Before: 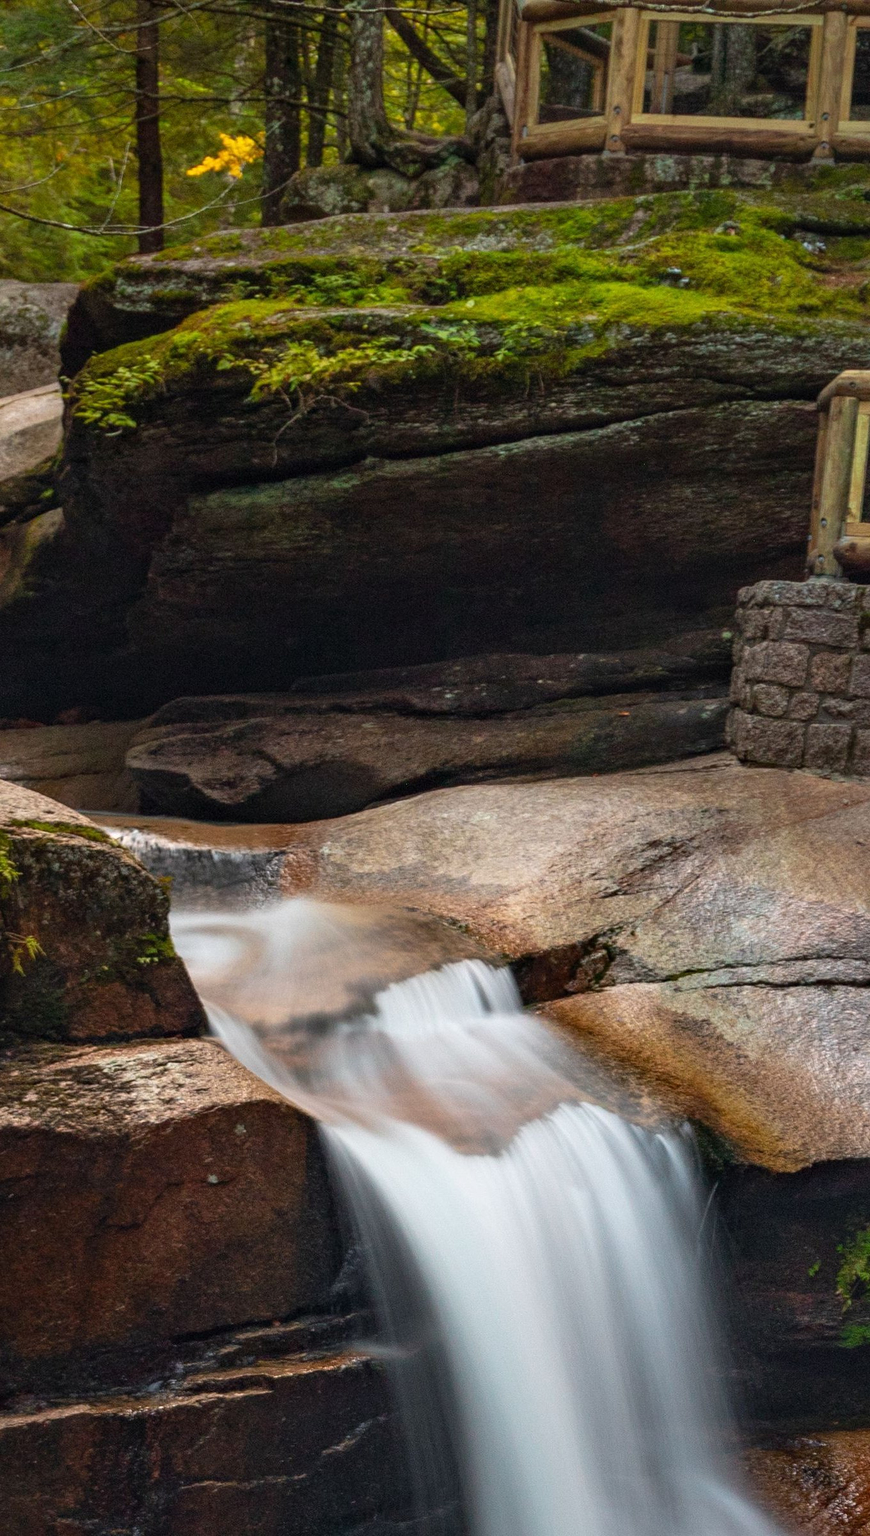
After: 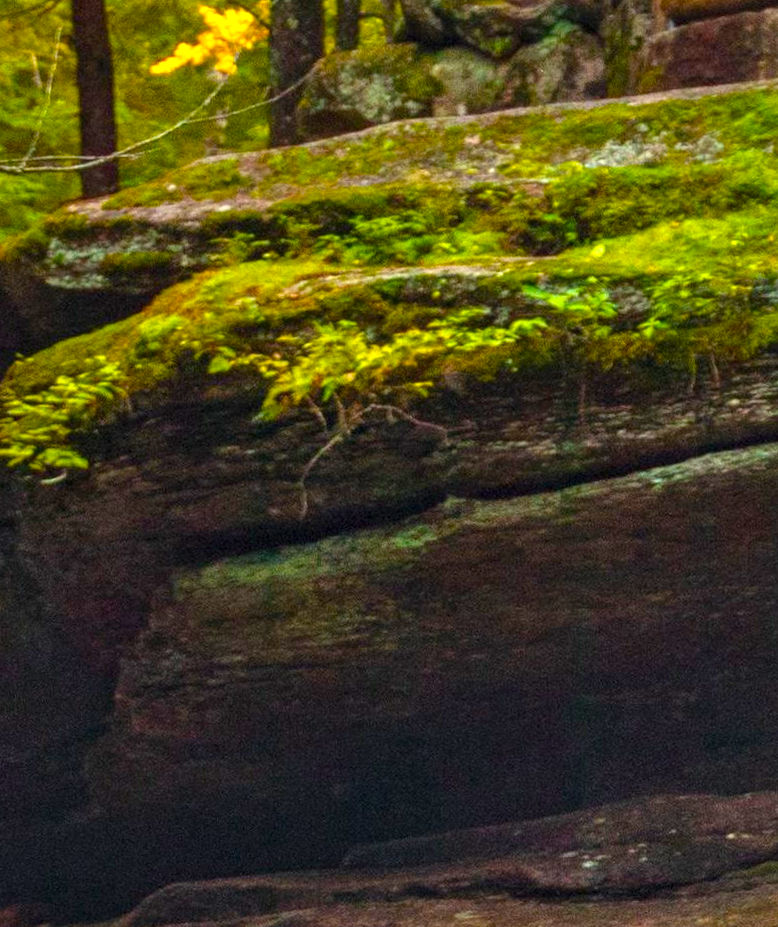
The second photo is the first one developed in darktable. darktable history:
crop: left 10.121%, top 10.631%, right 36.218%, bottom 51.526%
rotate and perspective: rotation -2.22°, lens shift (horizontal) -0.022, automatic cropping off
exposure: exposure 0.999 EV, compensate highlight preservation false
color balance rgb: linear chroma grading › global chroma 15%, perceptual saturation grading › global saturation 30%
